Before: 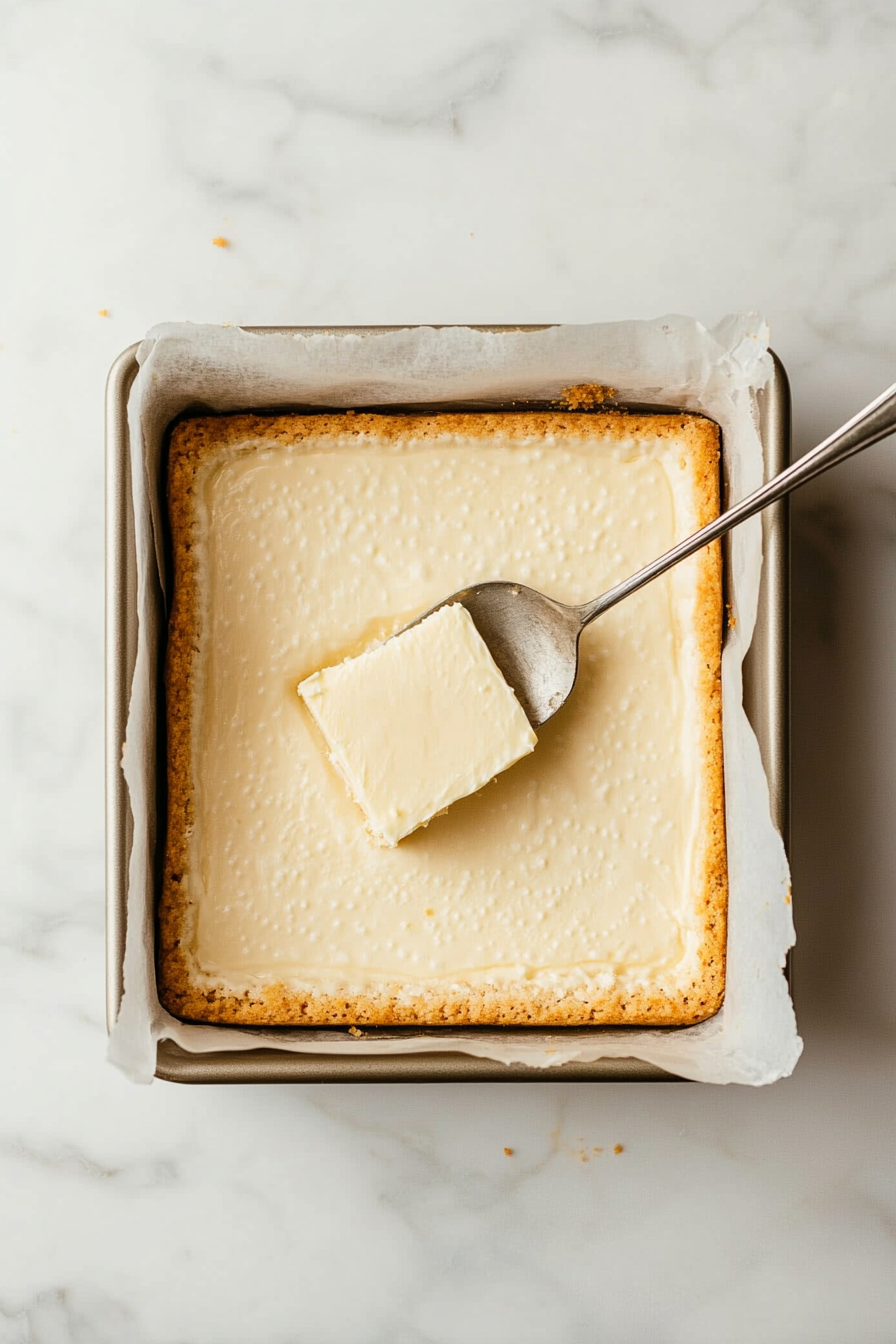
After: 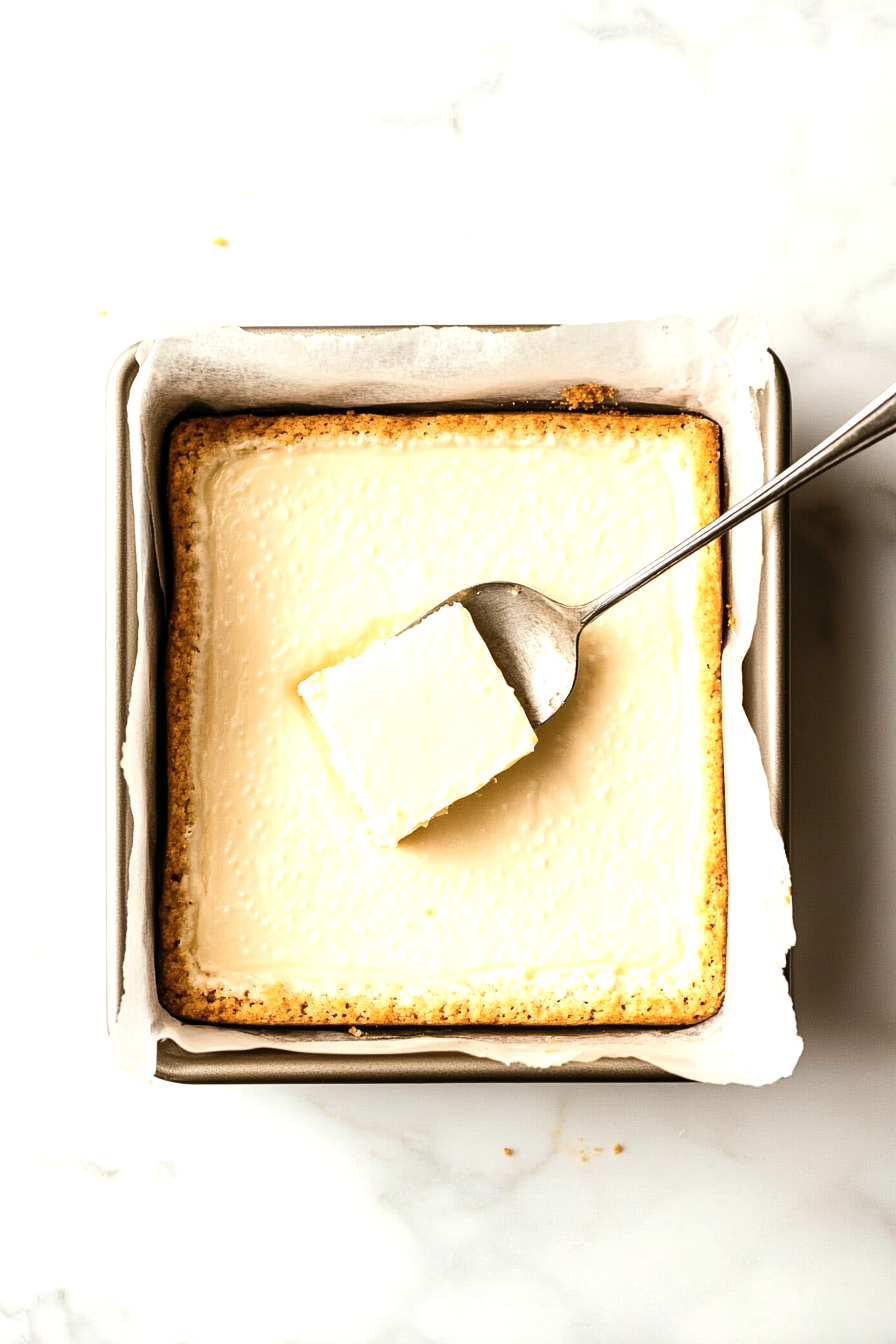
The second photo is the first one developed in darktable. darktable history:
tone equalizer: -8 EV -0.452 EV, -7 EV -0.377 EV, -6 EV -0.294 EV, -5 EV -0.198 EV, -3 EV 0.253 EV, -2 EV 0.346 EV, -1 EV 0.37 EV, +0 EV 0.408 EV, edges refinement/feathering 500, mask exposure compensation -1.57 EV, preserve details no
shadows and highlights: radius 112.96, shadows 51, white point adjustment 8.97, highlights -3.14, soften with gaussian
contrast brightness saturation: contrast 0.101, brightness 0.022, saturation 0.024
